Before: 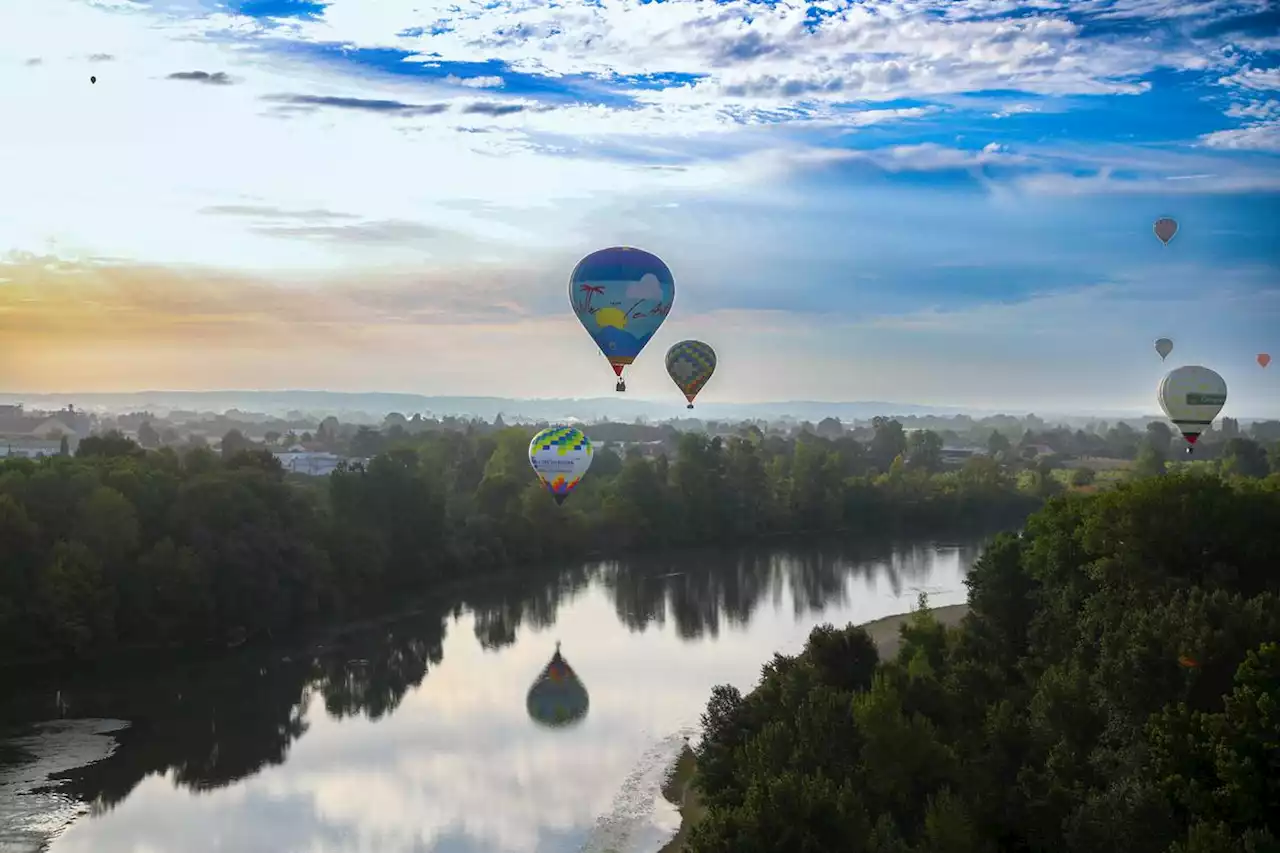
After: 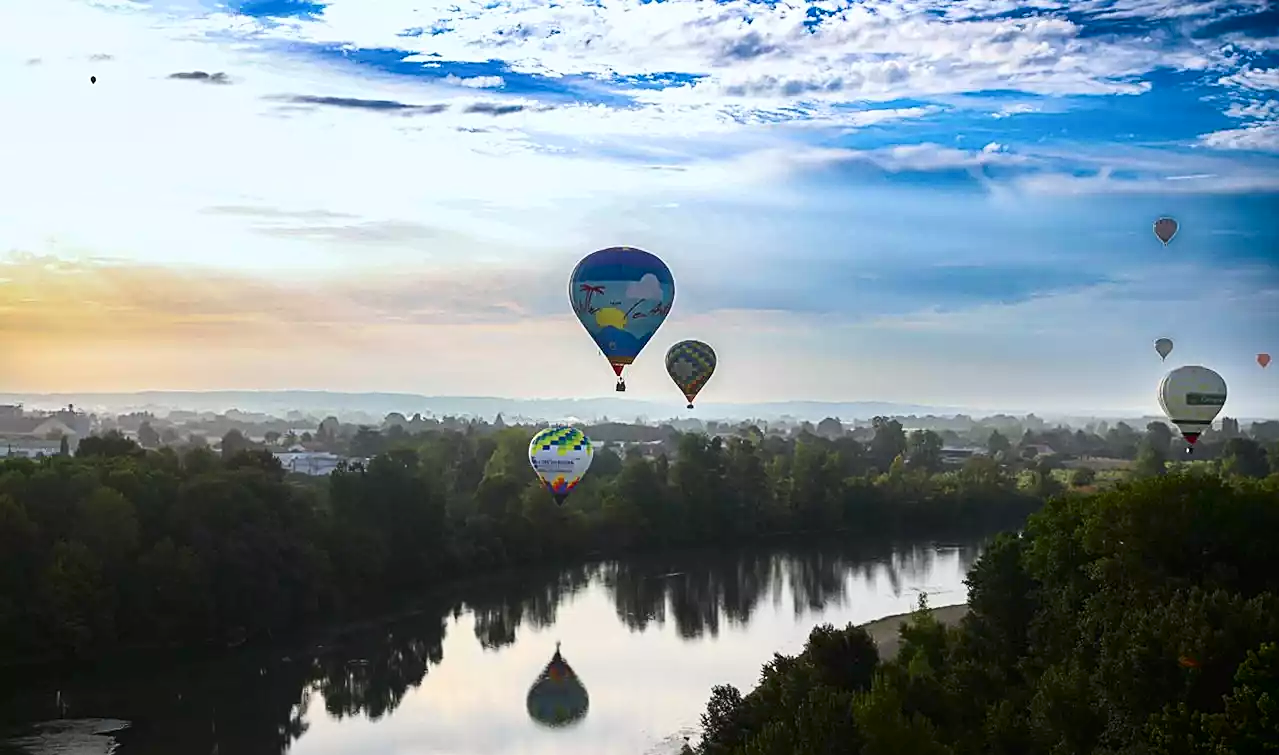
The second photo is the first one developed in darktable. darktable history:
sharpen: on, module defaults
contrast brightness saturation: contrast 0.224
crop and rotate: top 0%, bottom 11.38%
